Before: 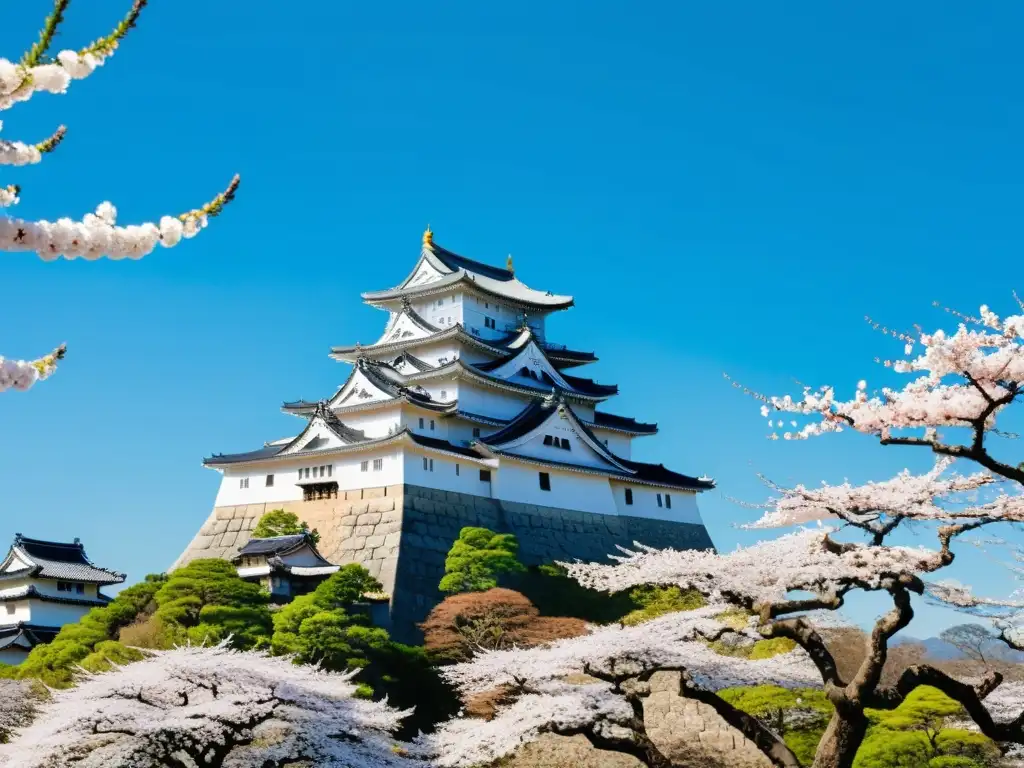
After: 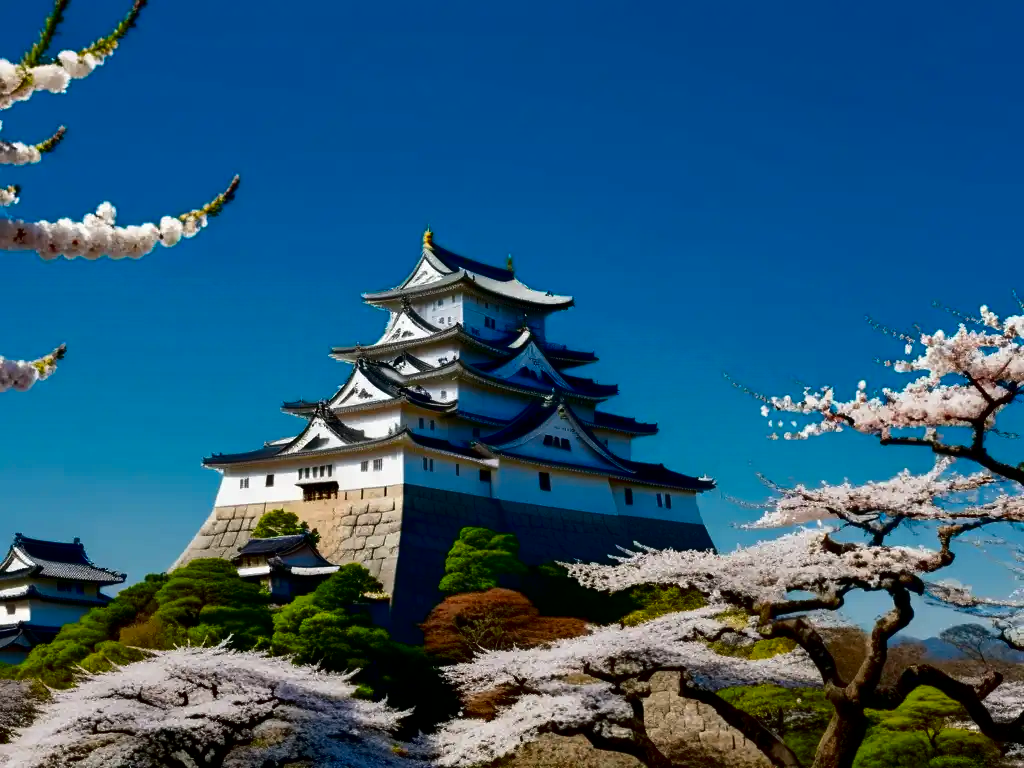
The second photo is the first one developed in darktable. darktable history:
contrast brightness saturation: contrast 0.085, brightness -0.605, saturation 0.17
local contrast: mode bilateral grid, contrast 16, coarseness 37, detail 104%, midtone range 0.2
